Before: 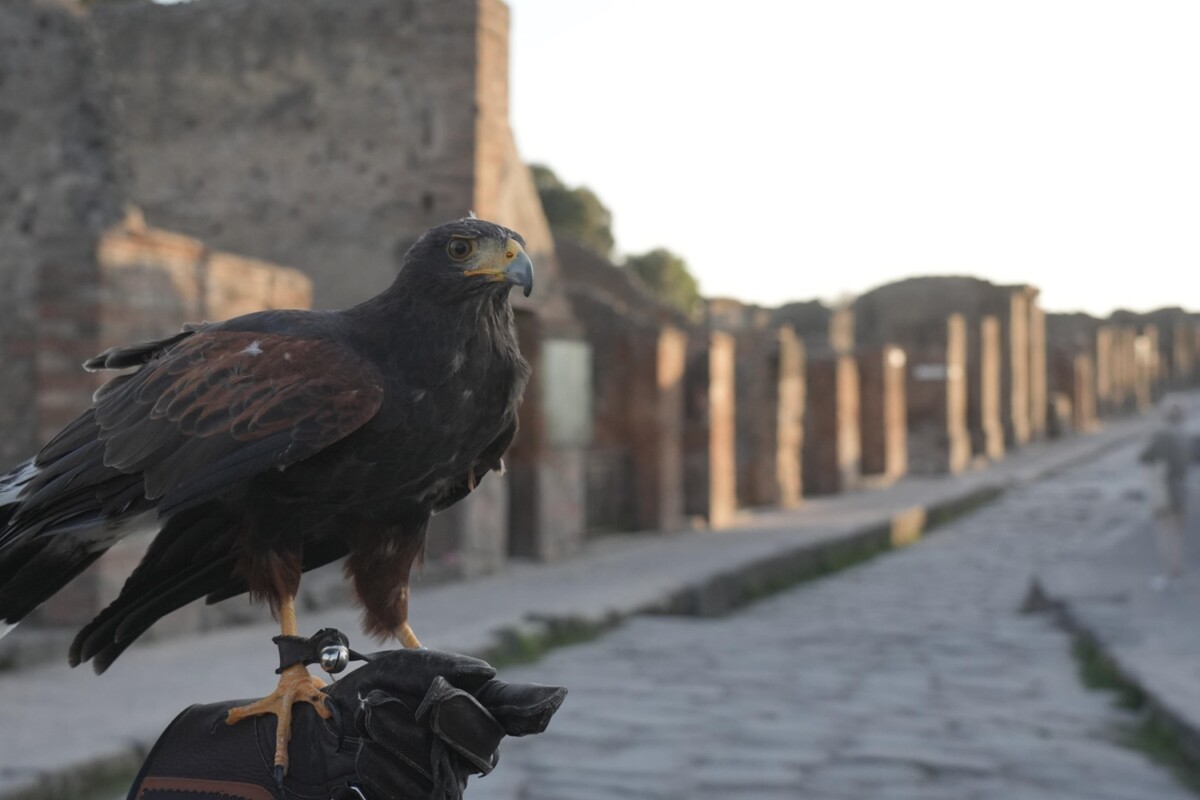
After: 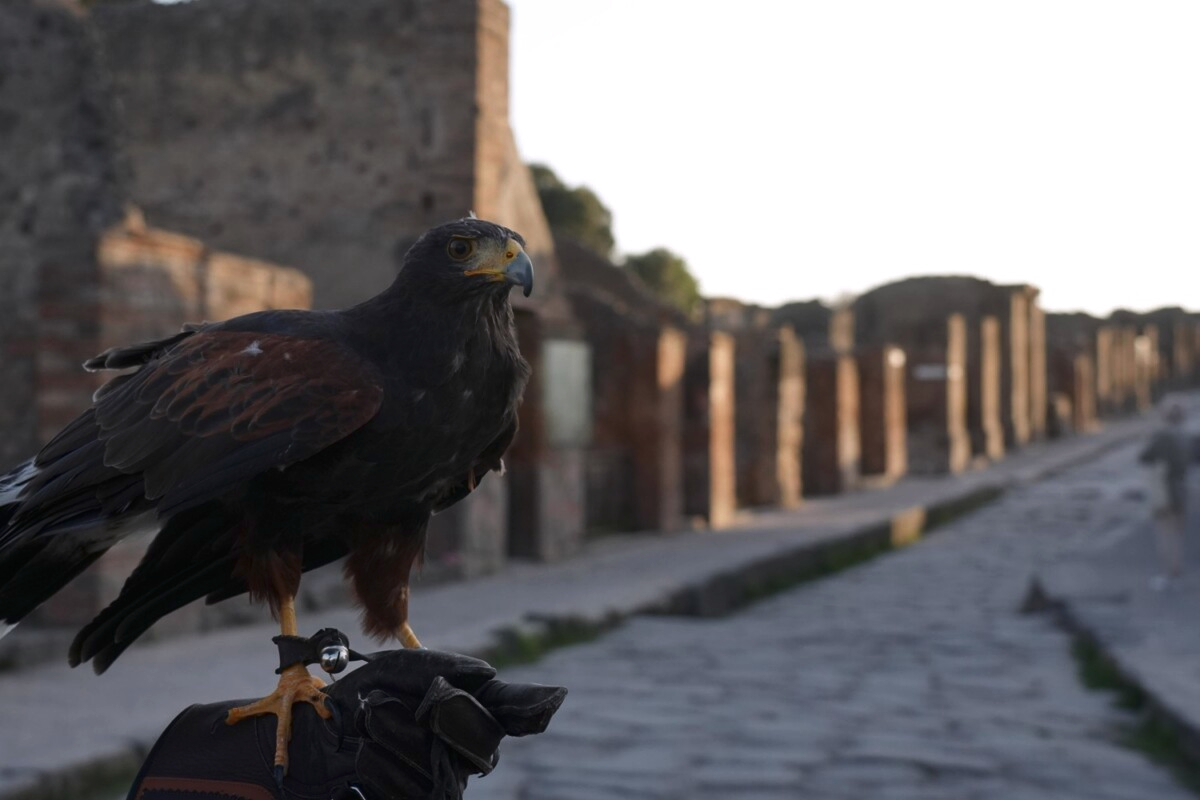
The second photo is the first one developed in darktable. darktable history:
white balance: red 1.009, blue 1.027
contrast brightness saturation: brightness -0.2, saturation 0.08
